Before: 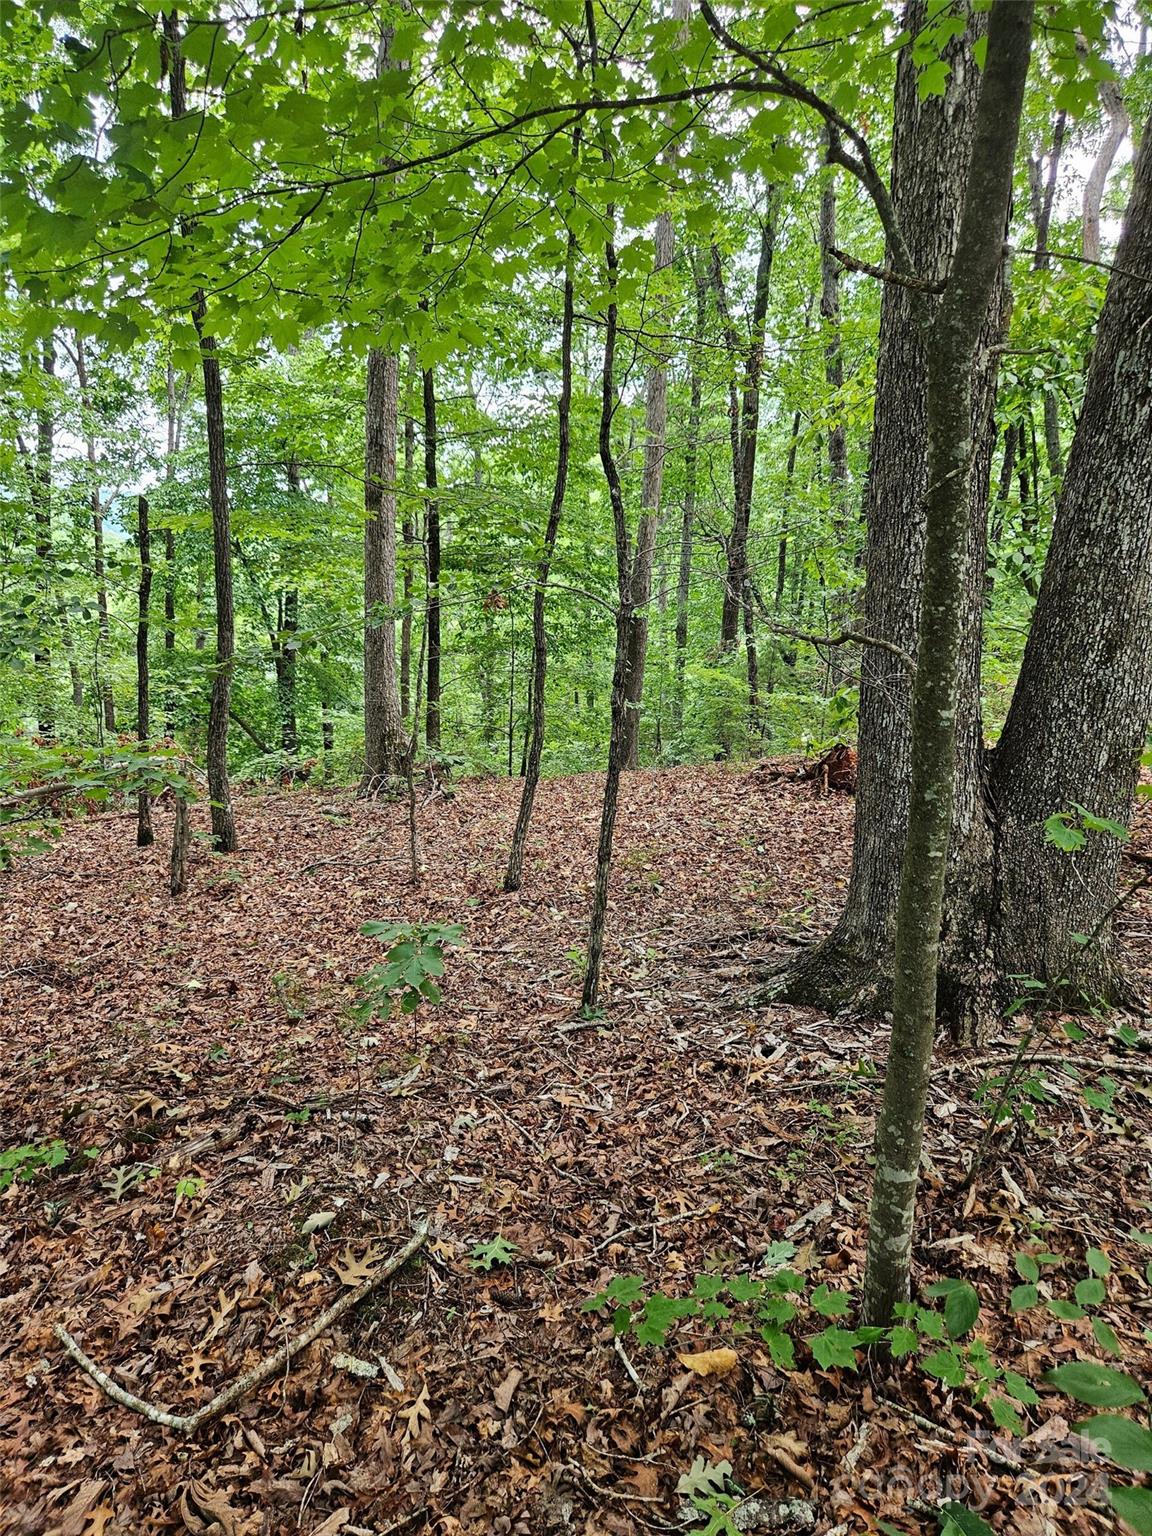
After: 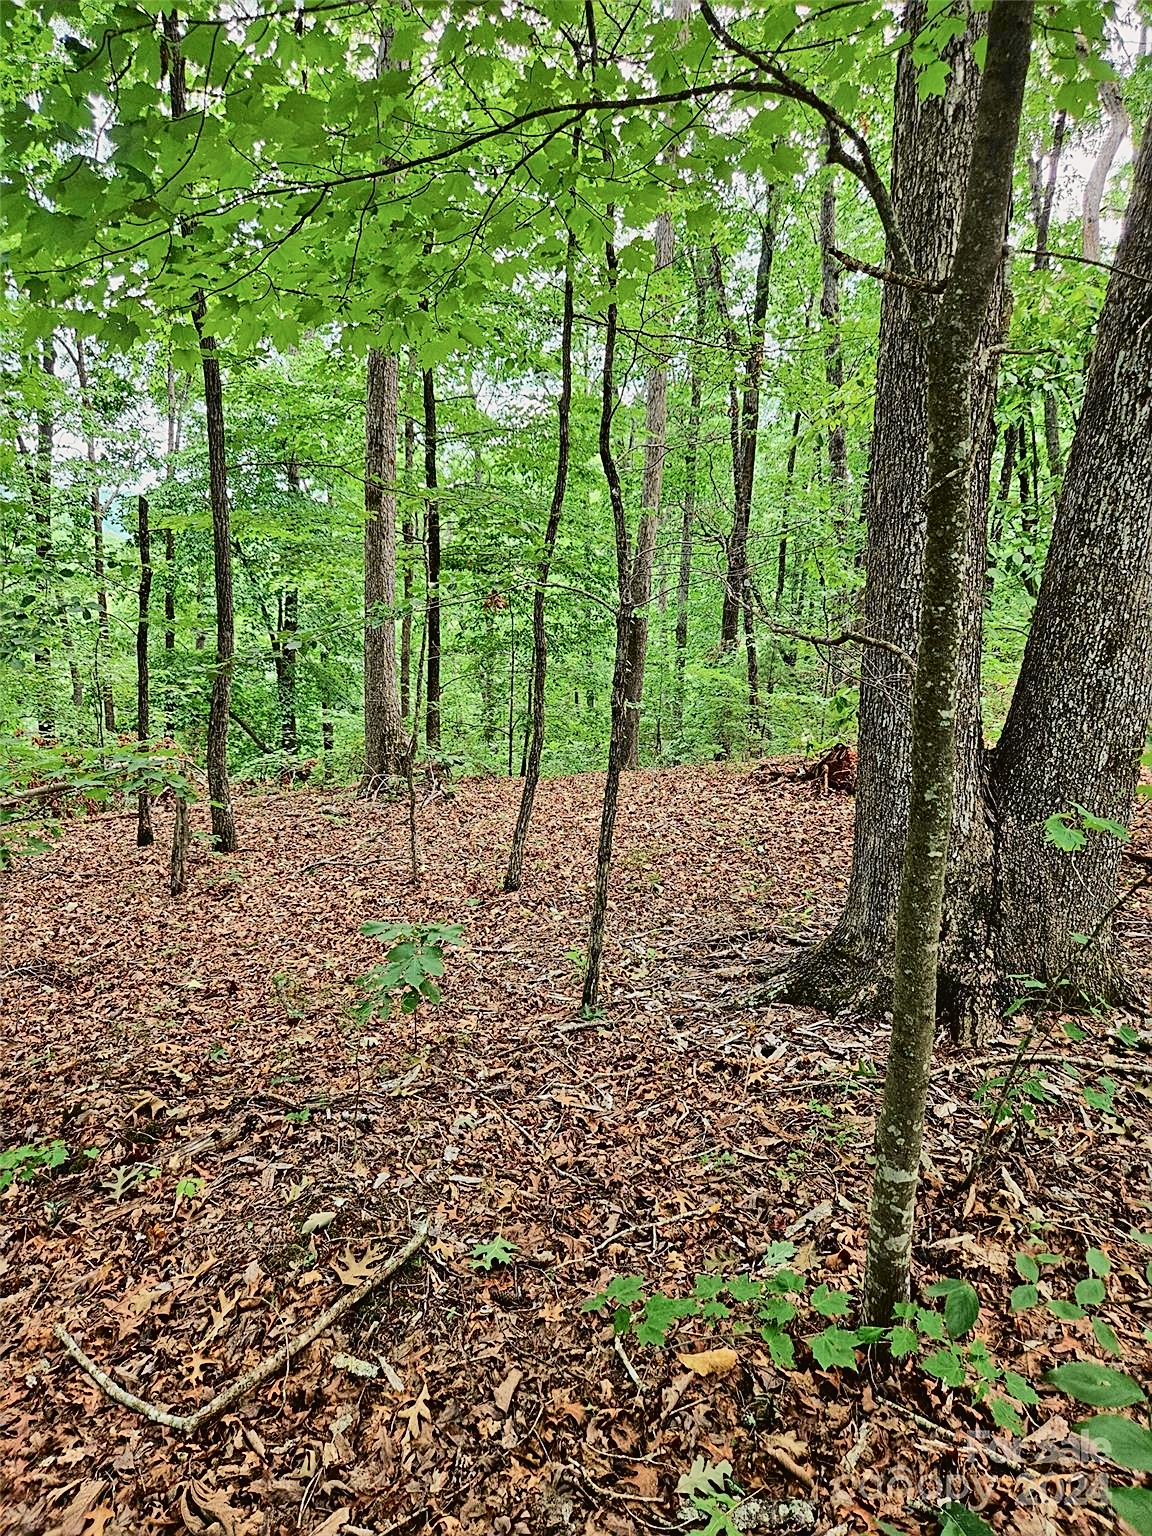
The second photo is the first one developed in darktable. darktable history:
sharpen: on, module defaults
tone curve: curves: ch0 [(0, 0.019) (0.066, 0.043) (0.189, 0.182) (0.359, 0.417) (0.485, 0.576) (0.656, 0.734) (0.851, 0.861) (0.997, 0.959)]; ch1 [(0, 0) (0.179, 0.123) (0.381, 0.36) (0.425, 0.41) (0.474, 0.472) (0.499, 0.501) (0.514, 0.517) (0.571, 0.584) (0.649, 0.677) (0.812, 0.856) (1, 1)]; ch2 [(0, 0) (0.246, 0.214) (0.421, 0.427) (0.459, 0.484) (0.5, 0.504) (0.518, 0.523) (0.529, 0.544) (0.56, 0.581) (0.617, 0.631) (0.744, 0.734) (0.867, 0.821) (0.993, 0.889)], color space Lab, independent channels, preserve colors none
shadows and highlights: shadows 60, soften with gaussian
exposure: exposure -0.064 EV, compensate highlight preservation false
